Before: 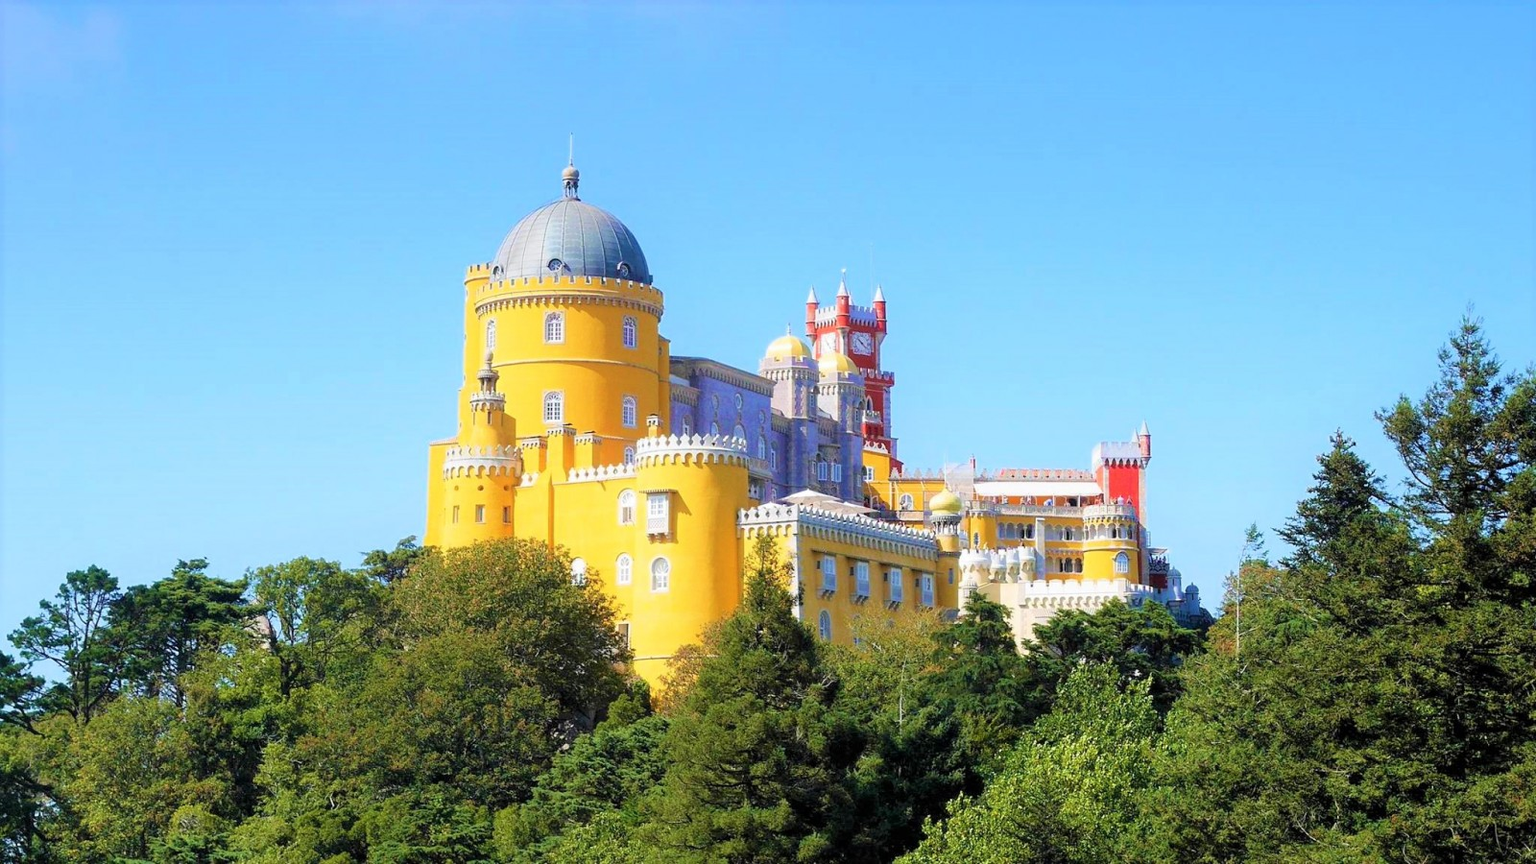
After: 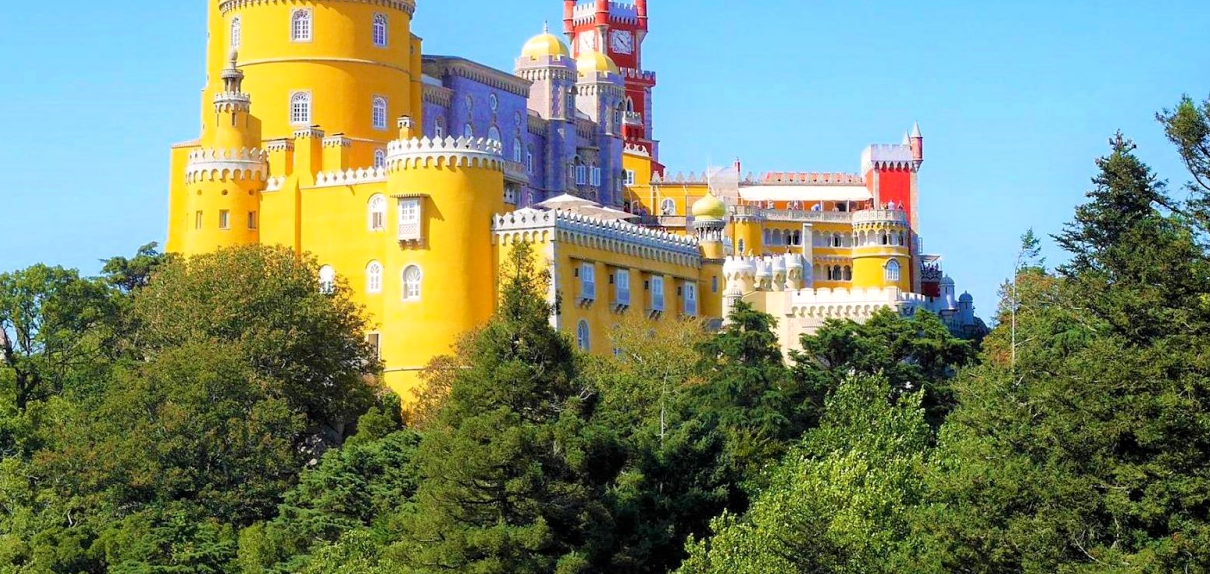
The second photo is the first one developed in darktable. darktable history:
crop and rotate: left 17.299%, top 35.115%, right 7.015%, bottom 1.024%
haze removal: strength 0.29, distance 0.25, compatibility mode true, adaptive false
